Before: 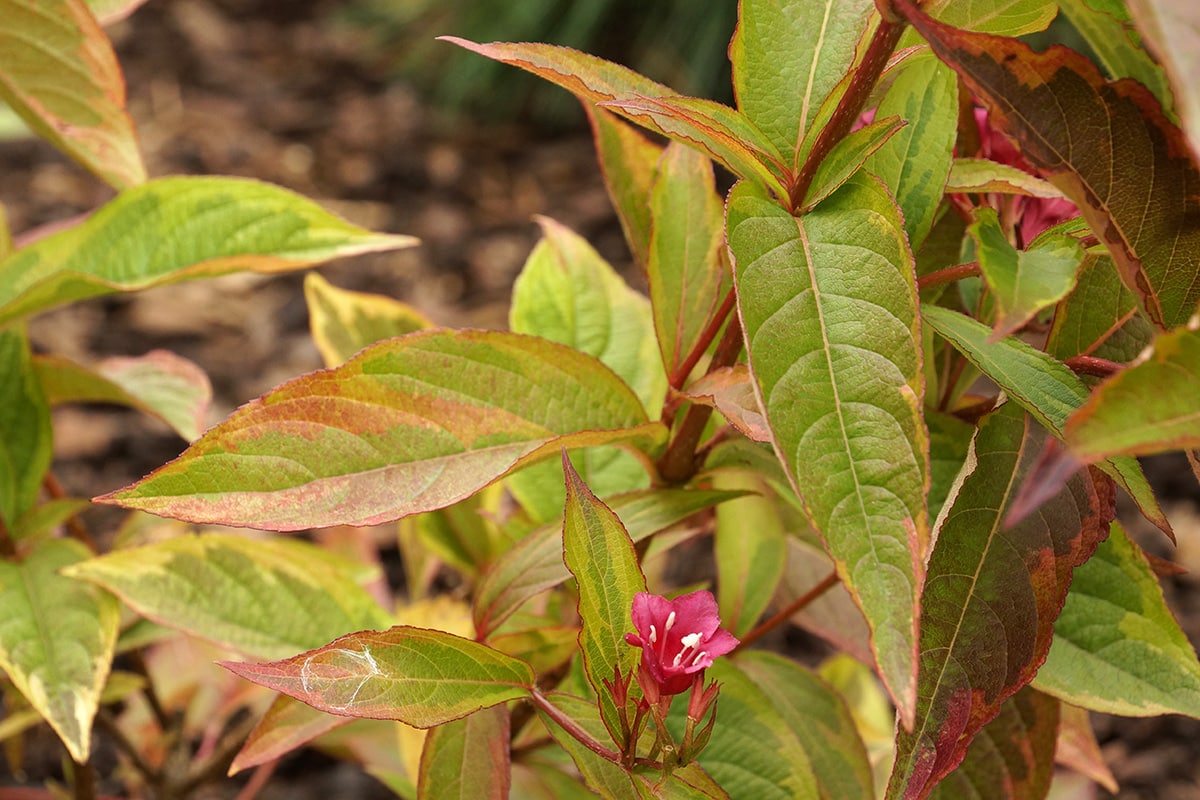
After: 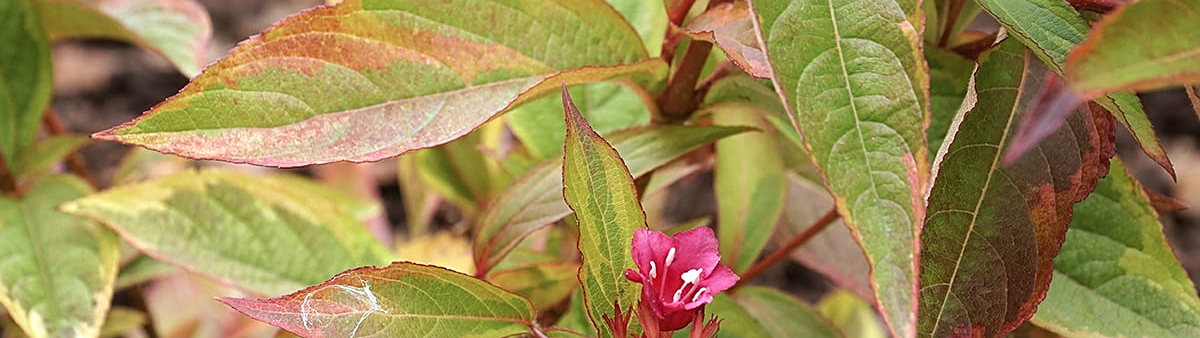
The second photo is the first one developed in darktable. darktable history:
crop: top 45.541%, bottom 12.203%
exposure: black level correction 0, exposure 0.199 EV, compensate highlight preservation false
sharpen: on, module defaults
color correction: highlights a* -2.27, highlights b* -18.16
